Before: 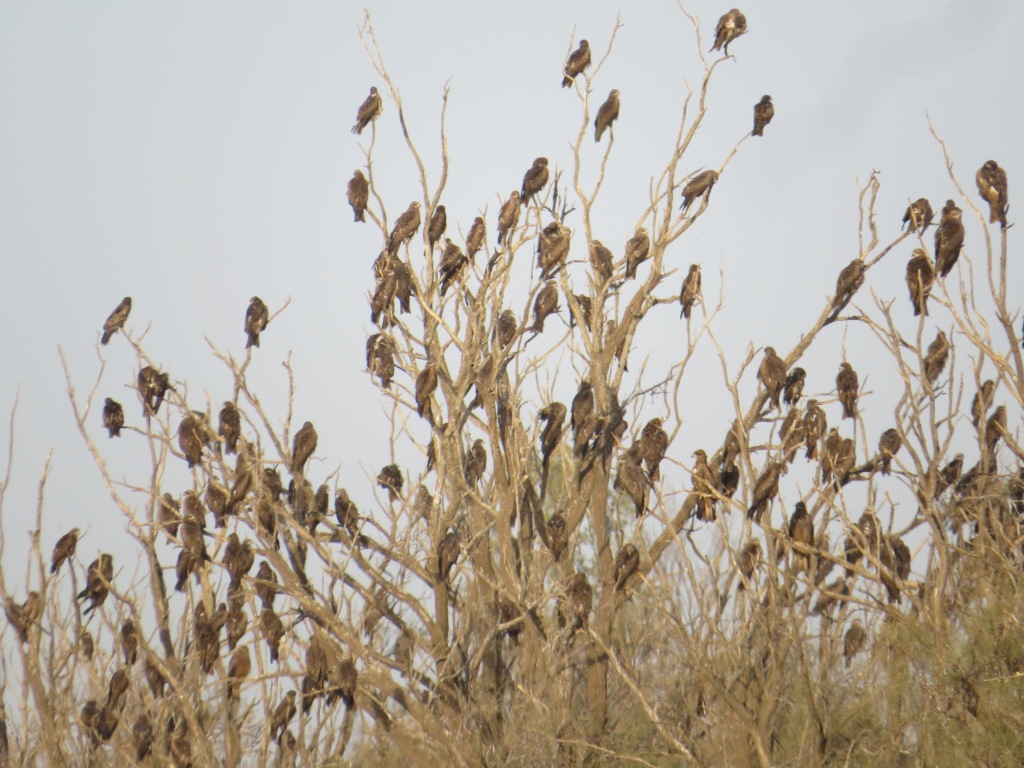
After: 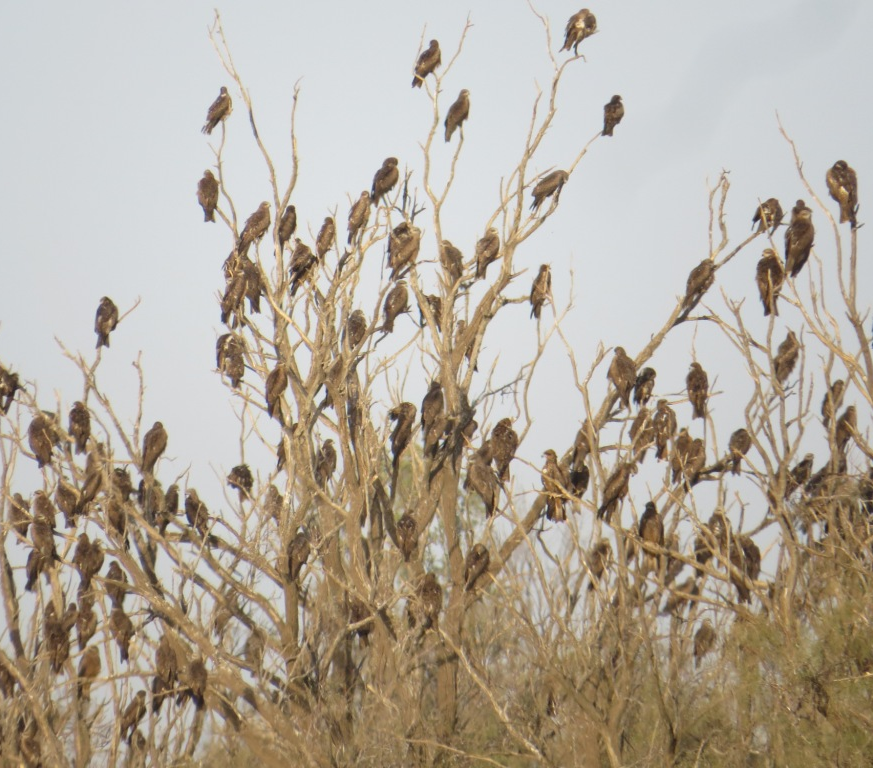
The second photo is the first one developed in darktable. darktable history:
crop and rotate: left 14.673%
